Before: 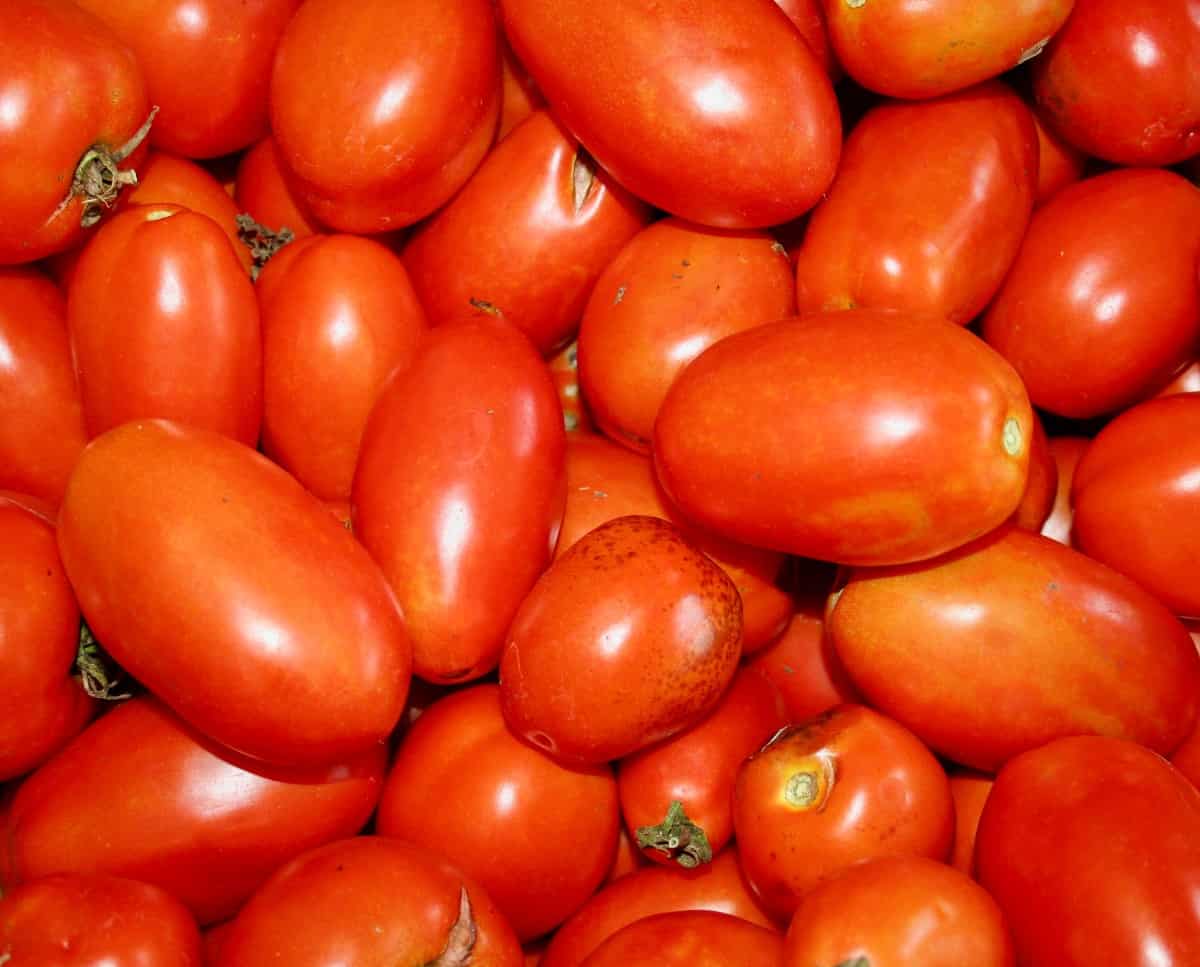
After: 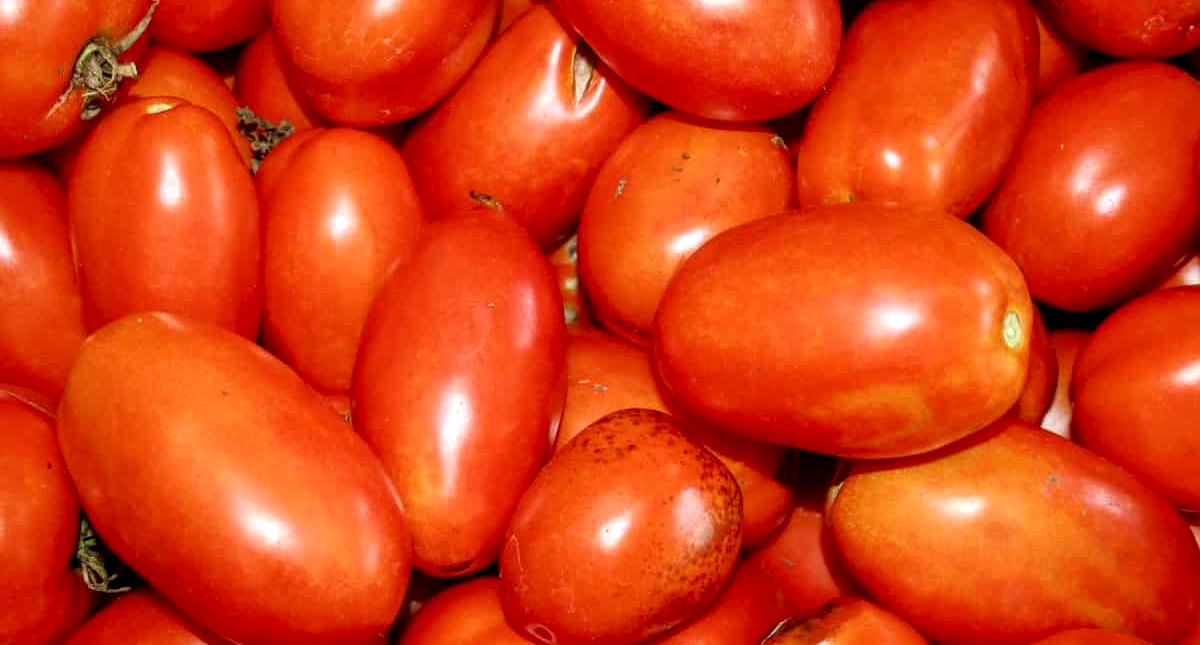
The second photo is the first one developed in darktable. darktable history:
local contrast: highlights 3%, shadows 5%, detail 134%
crop: top 11.164%, bottom 22.066%
